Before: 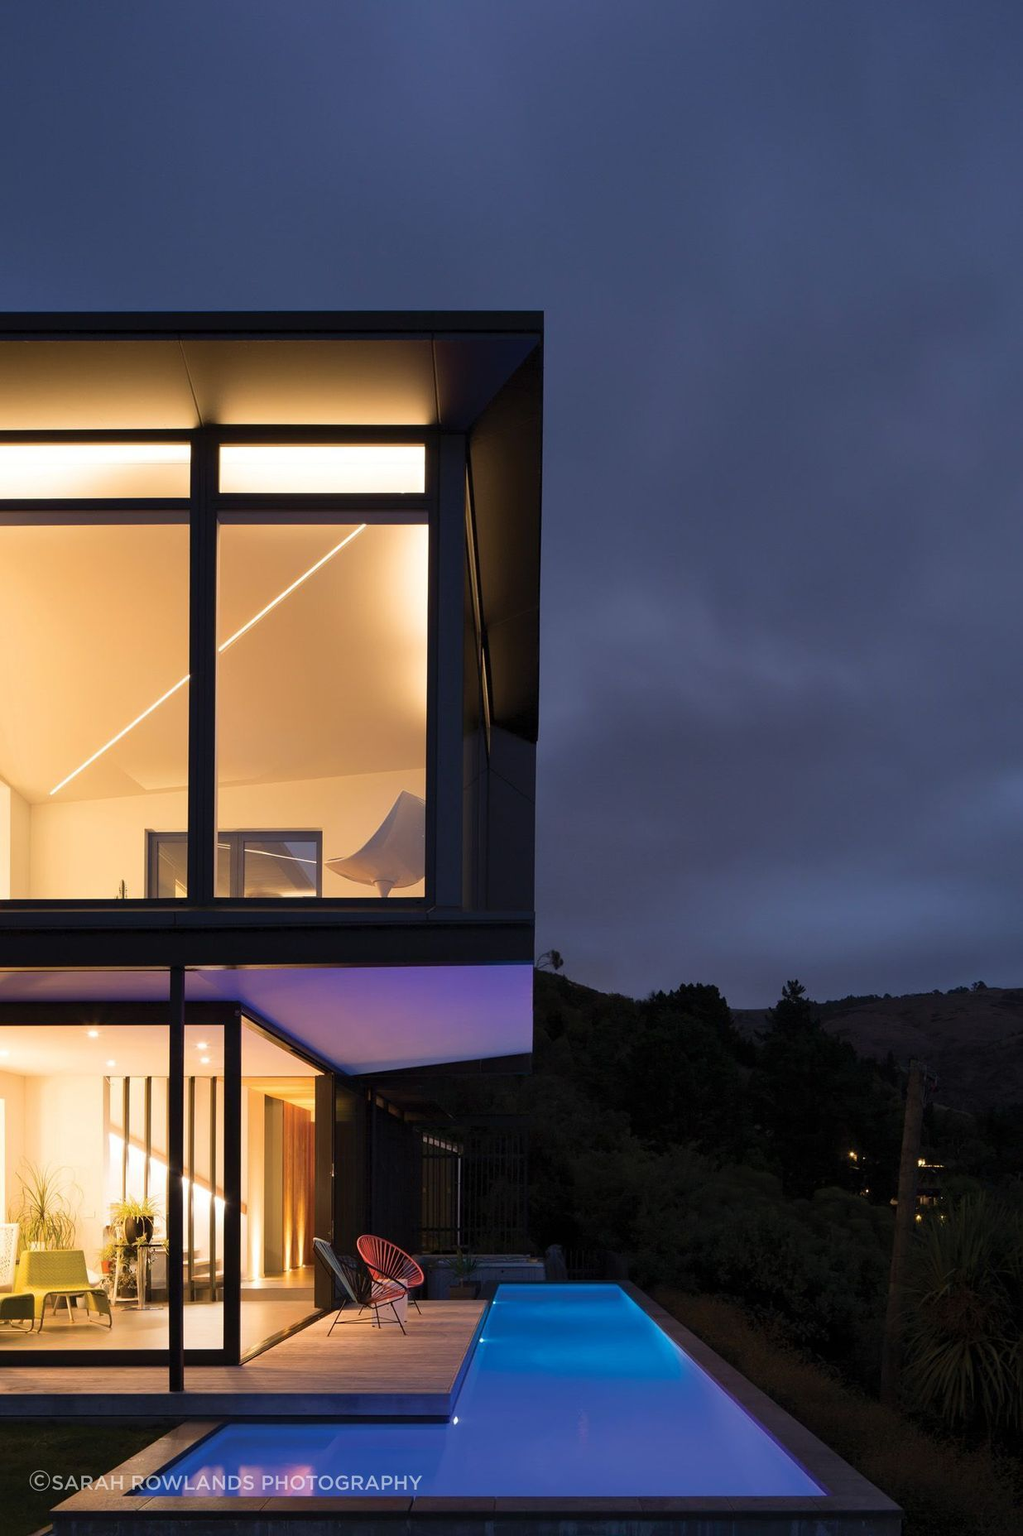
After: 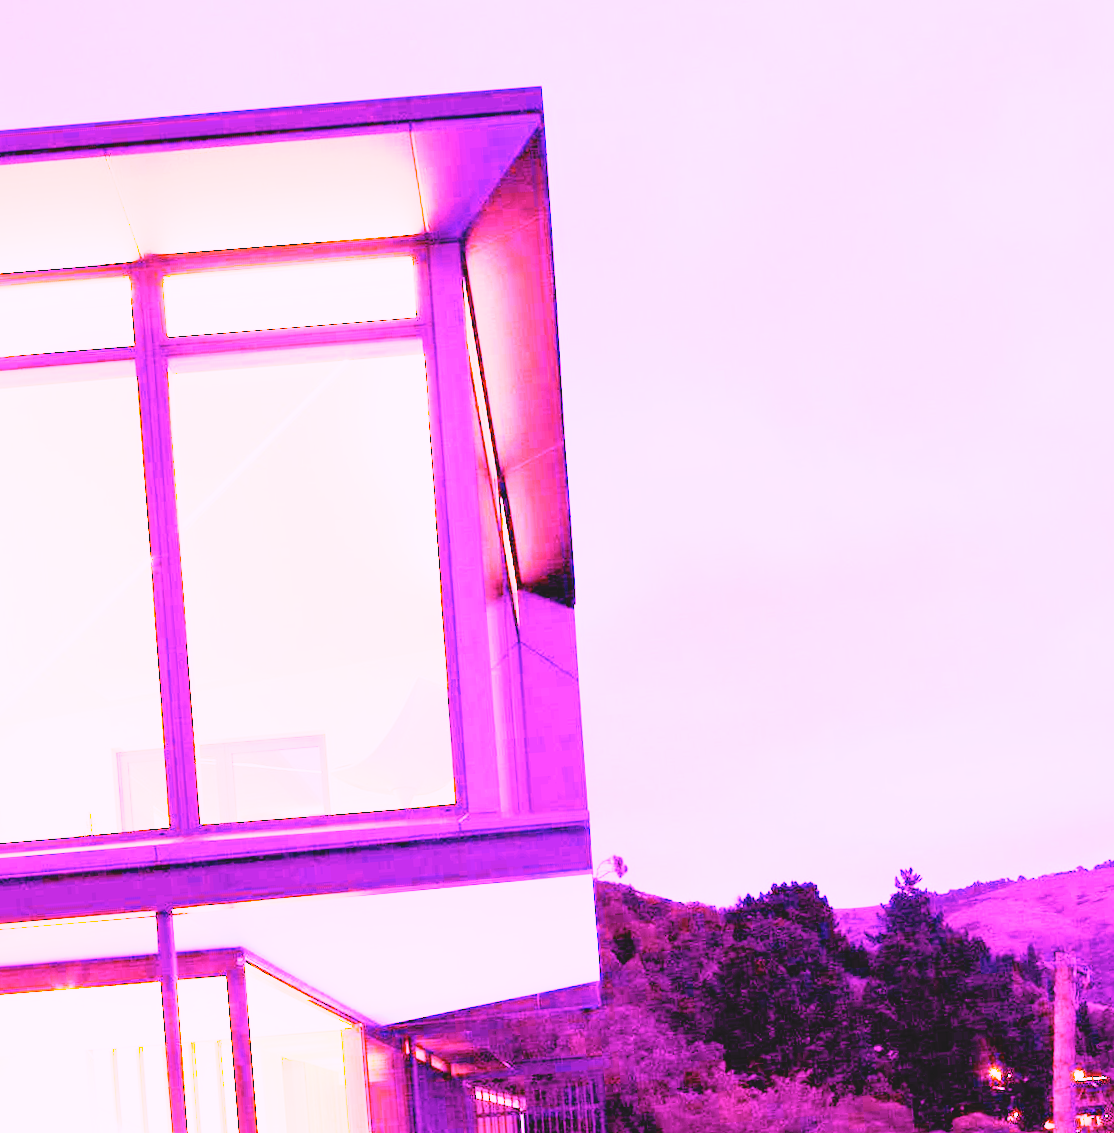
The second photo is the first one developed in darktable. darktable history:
crop: left 5.596%, top 10.314%, right 3.534%, bottom 19.395%
contrast brightness saturation: contrast -0.15, brightness 0.05, saturation -0.12
white balance: red 8, blue 8
base curve: curves: ch0 [(0, 0) (0.012, 0.01) (0.073, 0.168) (0.31, 0.711) (0.645, 0.957) (1, 1)], preserve colors none
rotate and perspective: rotation -4.57°, crop left 0.054, crop right 0.944, crop top 0.087, crop bottom 0.914
